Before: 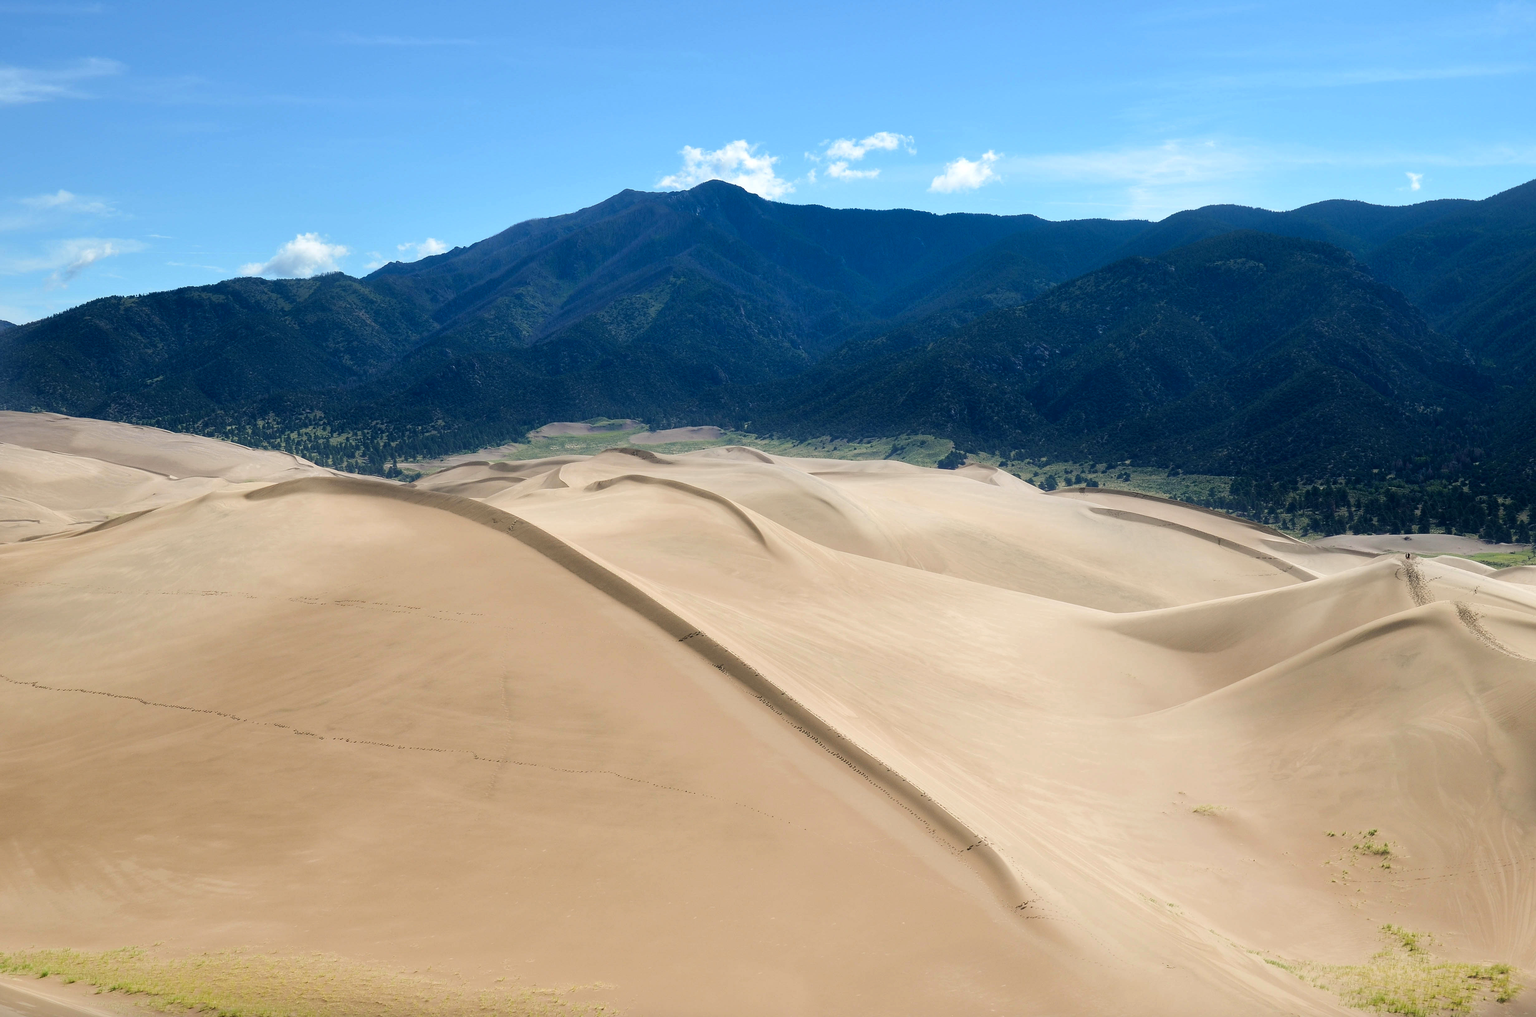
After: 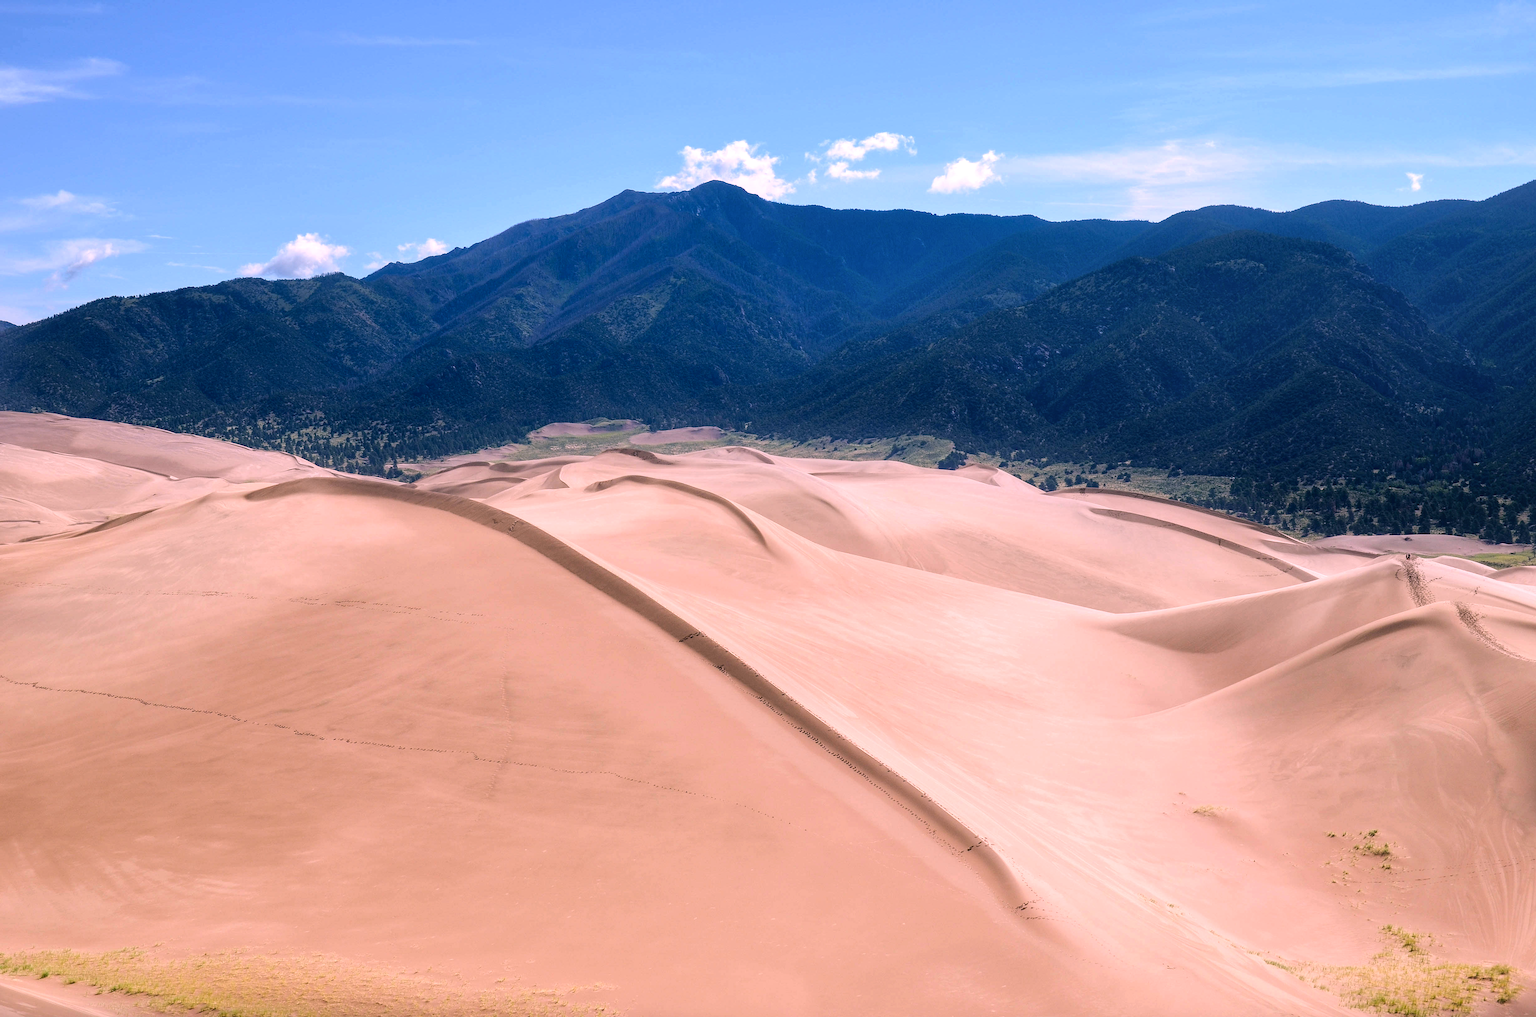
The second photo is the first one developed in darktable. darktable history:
white balance: red 1.188, blue 1.11
local contrast: on, module defaults
